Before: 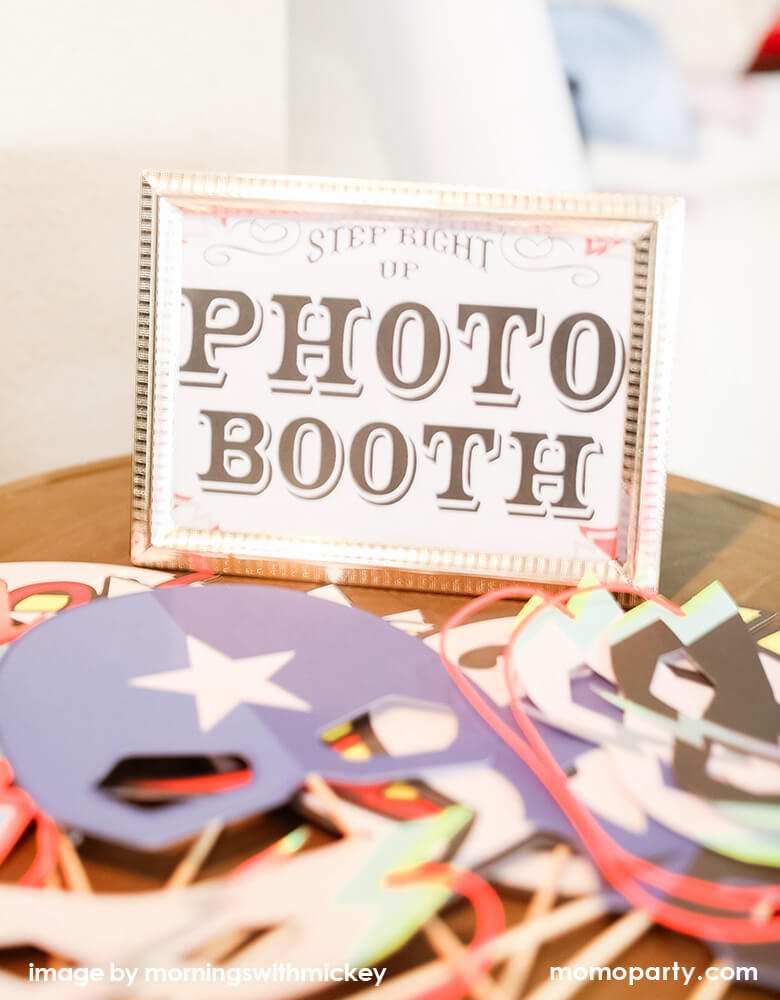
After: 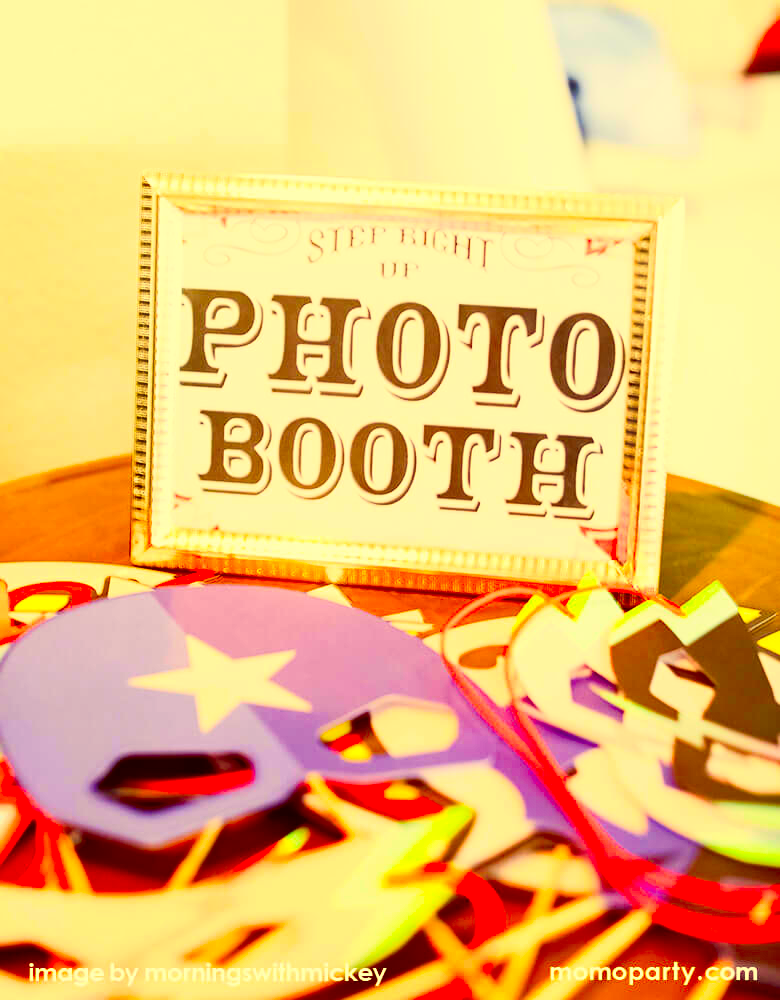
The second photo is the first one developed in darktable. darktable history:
contrast brightness saturation: contrast 0.267, brightness 0.018, saturation 0.886
haze removal: strength 0.517, distance 0.92, compatibility mode true, adaptive false
color correction: highlights a* -0.397, highlights b* 39.88, shadows a* 9.85, shadows b* -0.728
